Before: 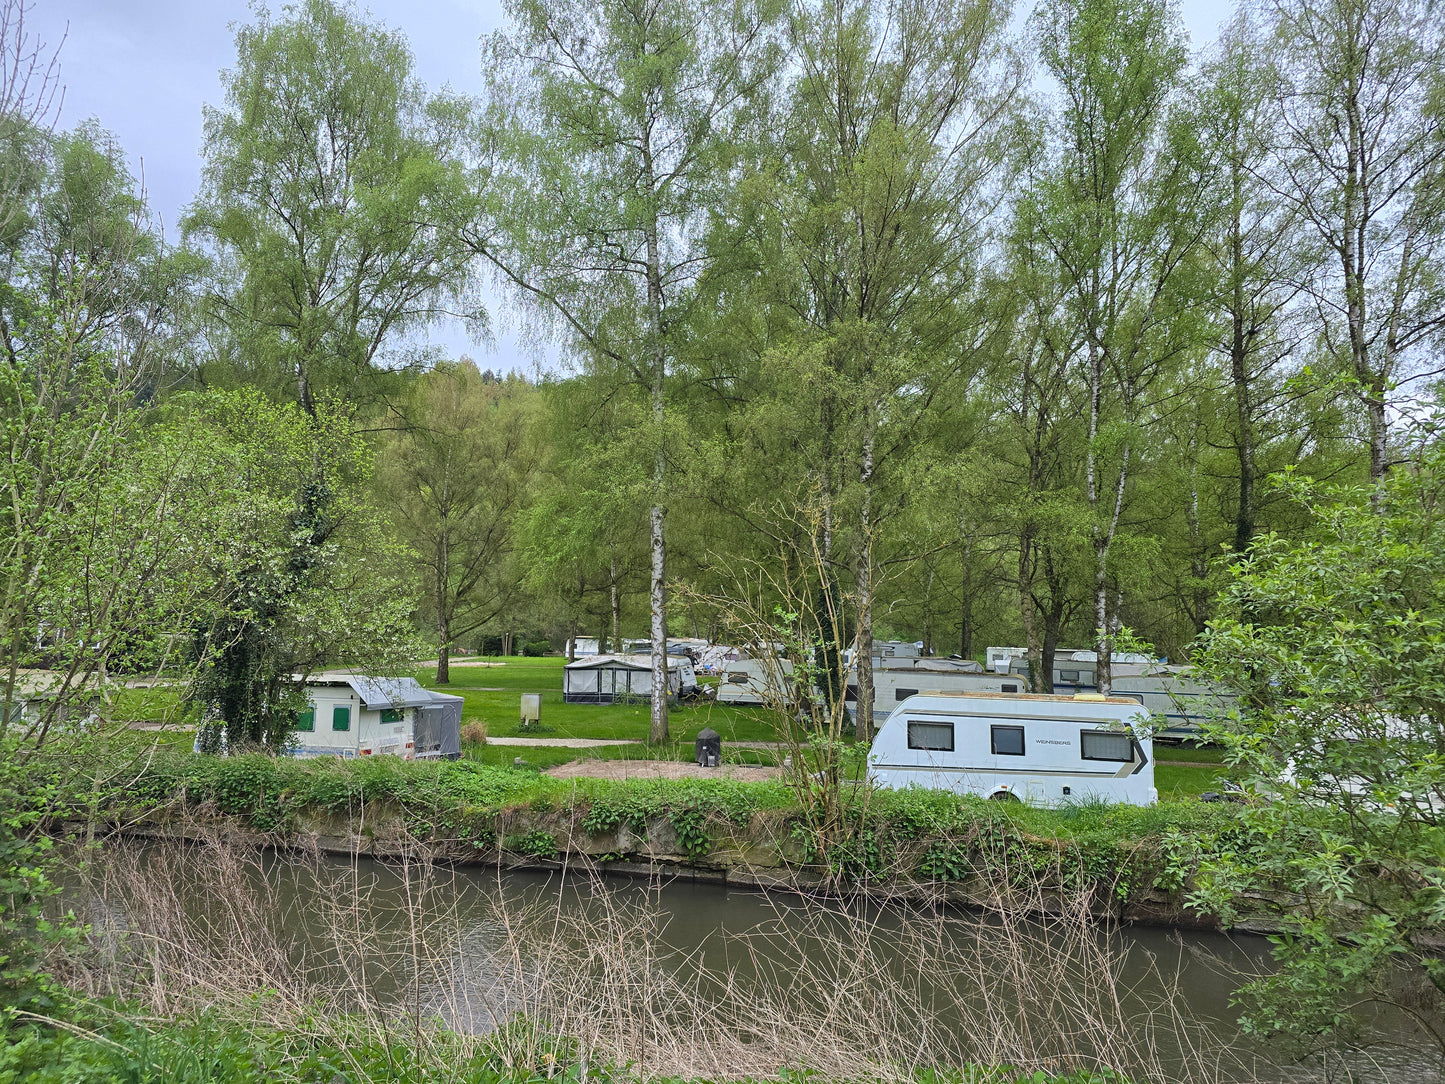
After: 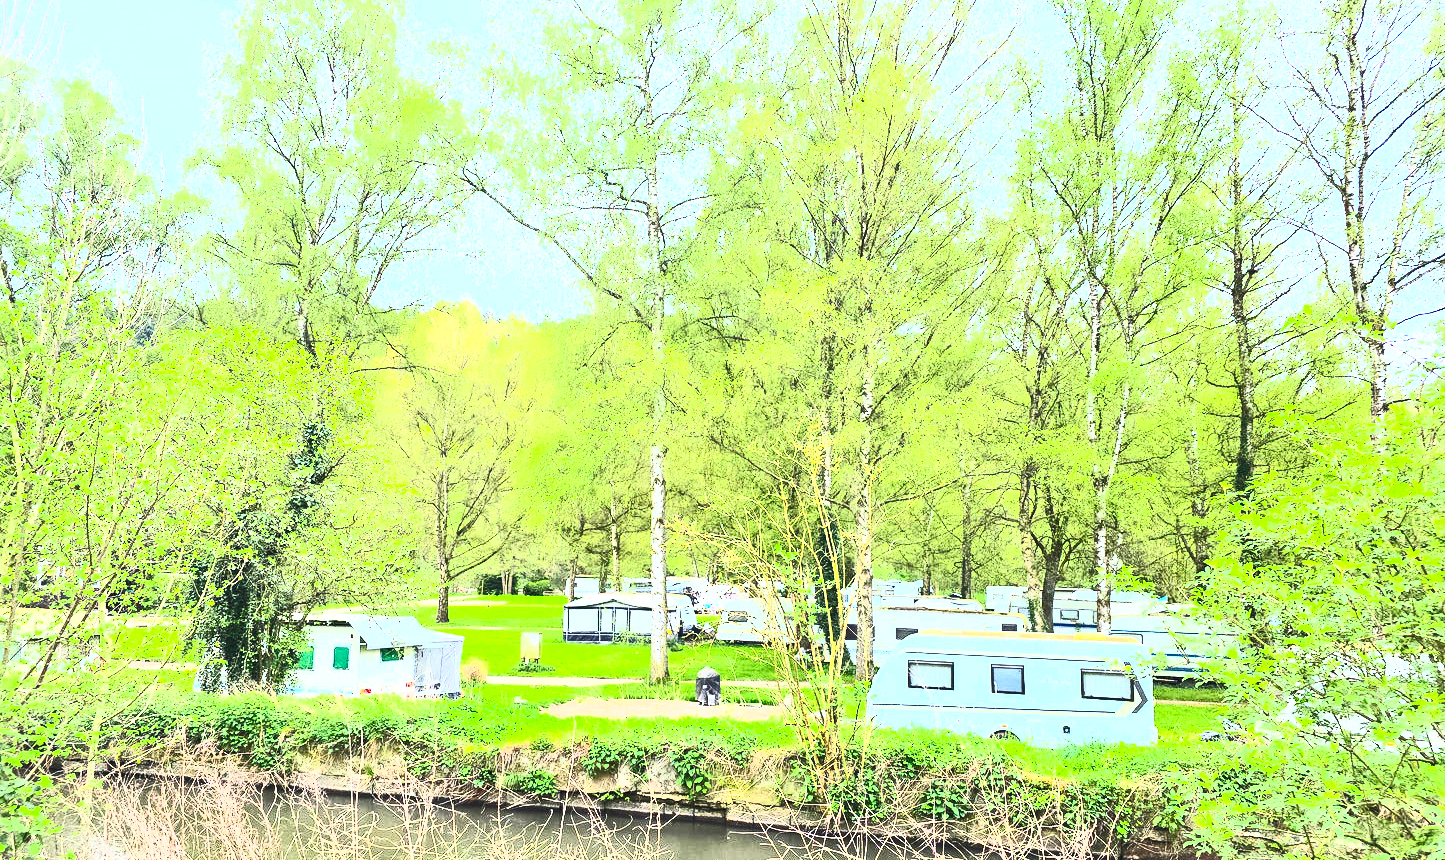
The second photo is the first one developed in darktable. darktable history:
crop and rotate: top 5.667%, bottom 14.937%
exposure: black level correction 0, exposure 1.379 EV, compensate exposure bias true, compensate highlight preservation false
contrast brightness saturation: contrast 0.83, brightness 0.59, saturation 0.59
